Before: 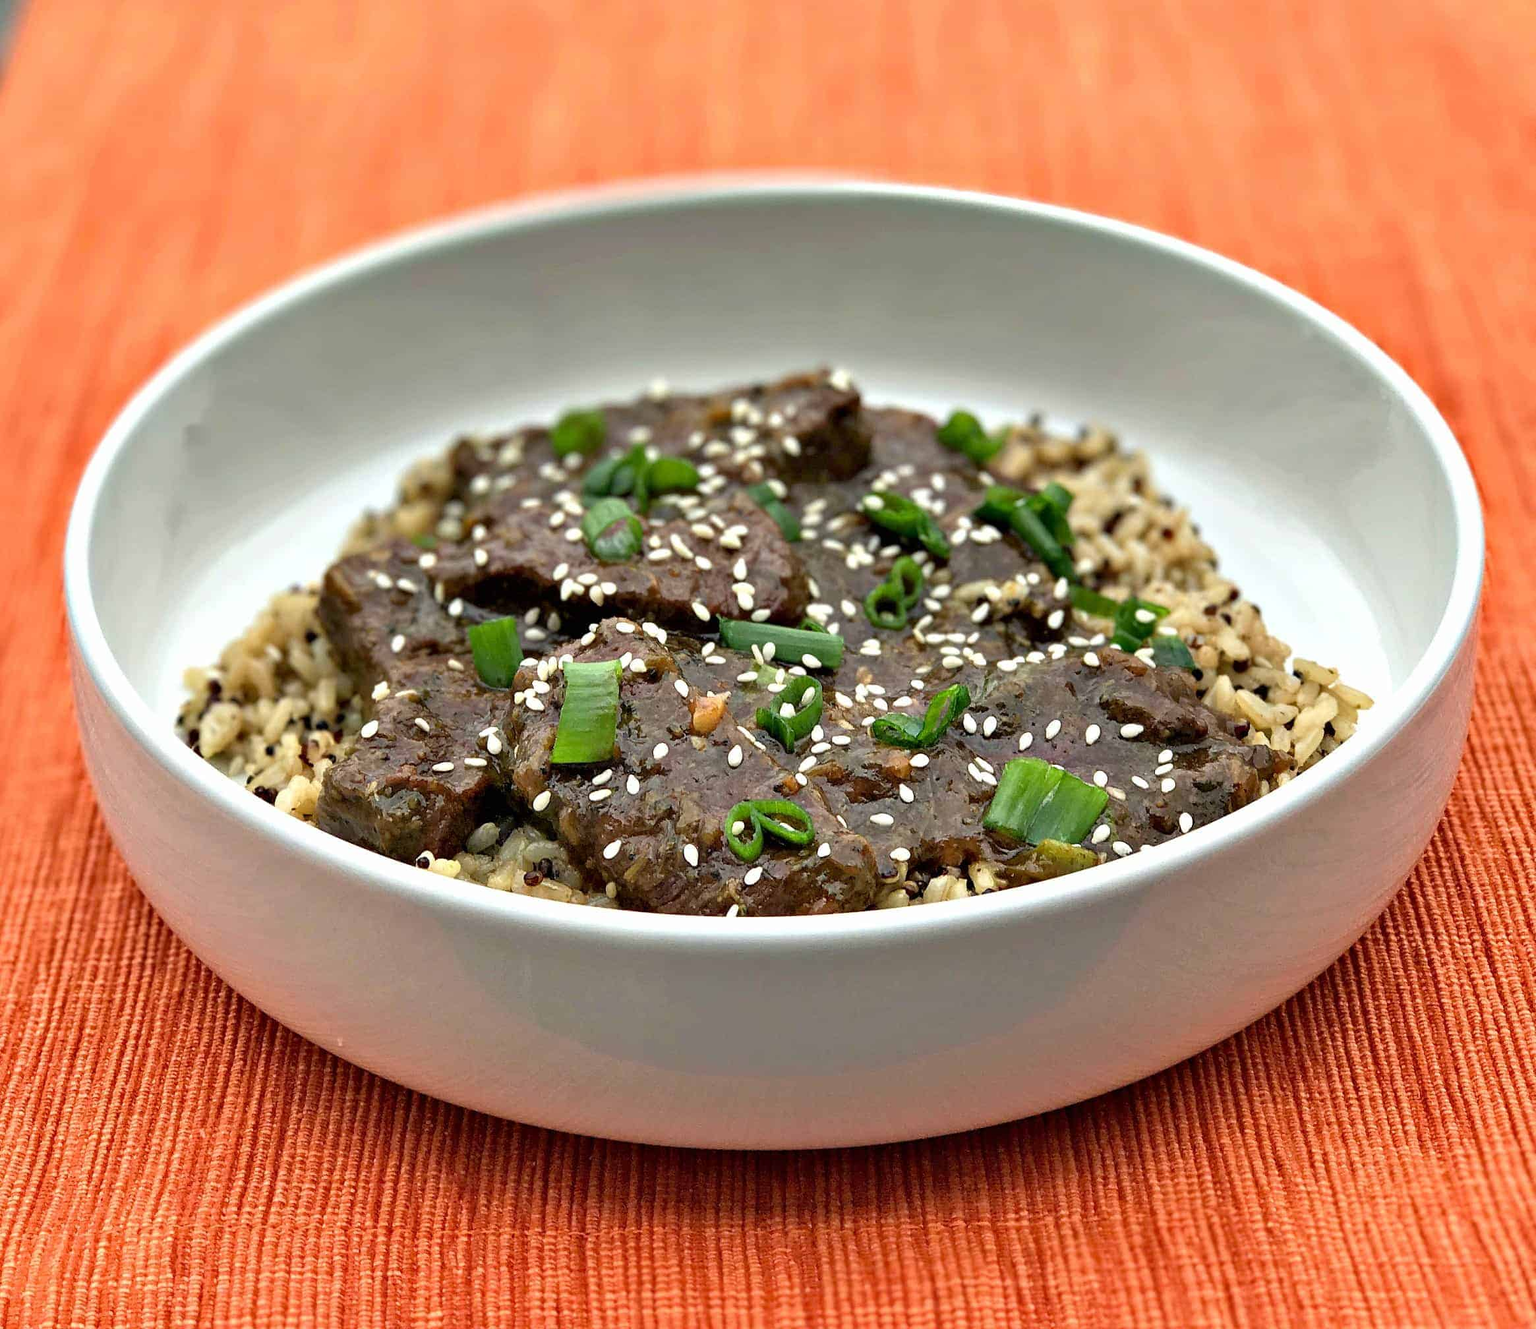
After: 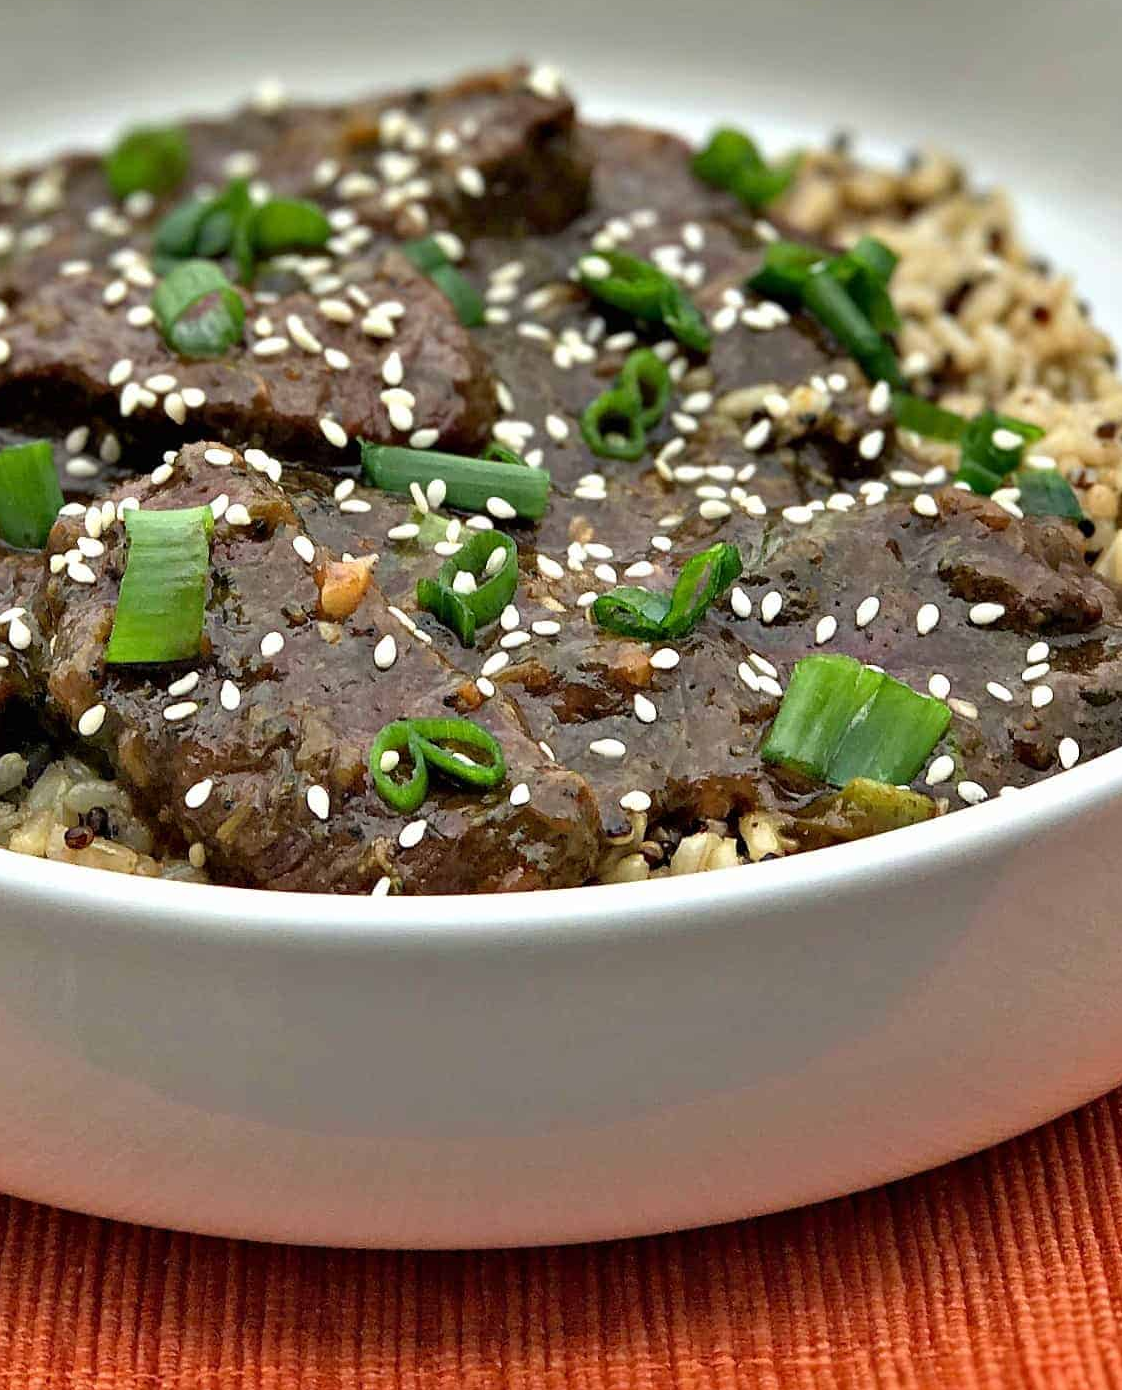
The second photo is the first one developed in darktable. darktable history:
crop: left 31.353%, top 24.592%, right 20.477%, bottom 6.418%
